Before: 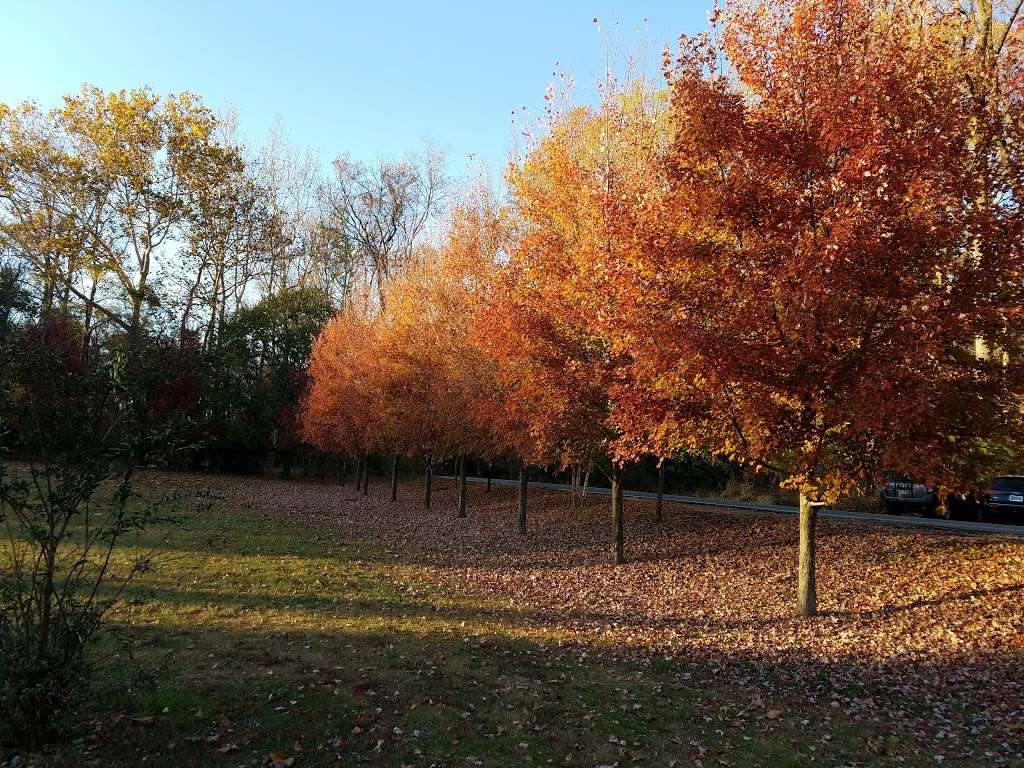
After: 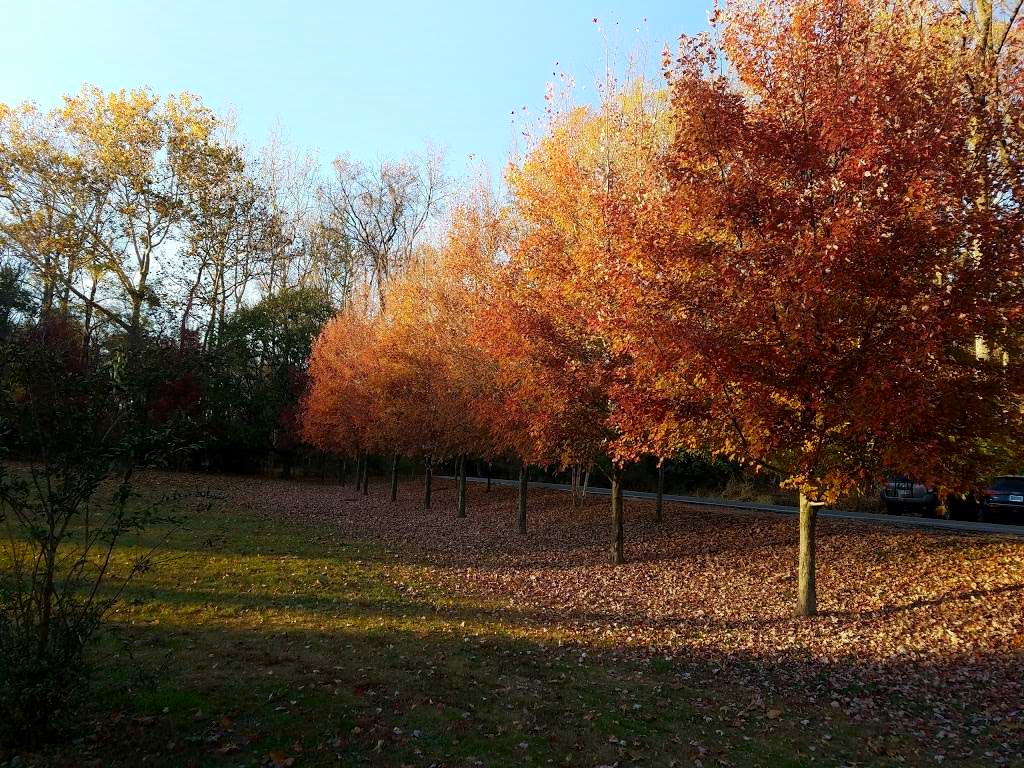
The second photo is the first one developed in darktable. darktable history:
exposure: black level correction 0.001, compensate highlight preservation false
shadows and highlights: shadows -41.72, highlights 63.01, soften with gaussian
haze removal: compatibility mode true, adaptive false
